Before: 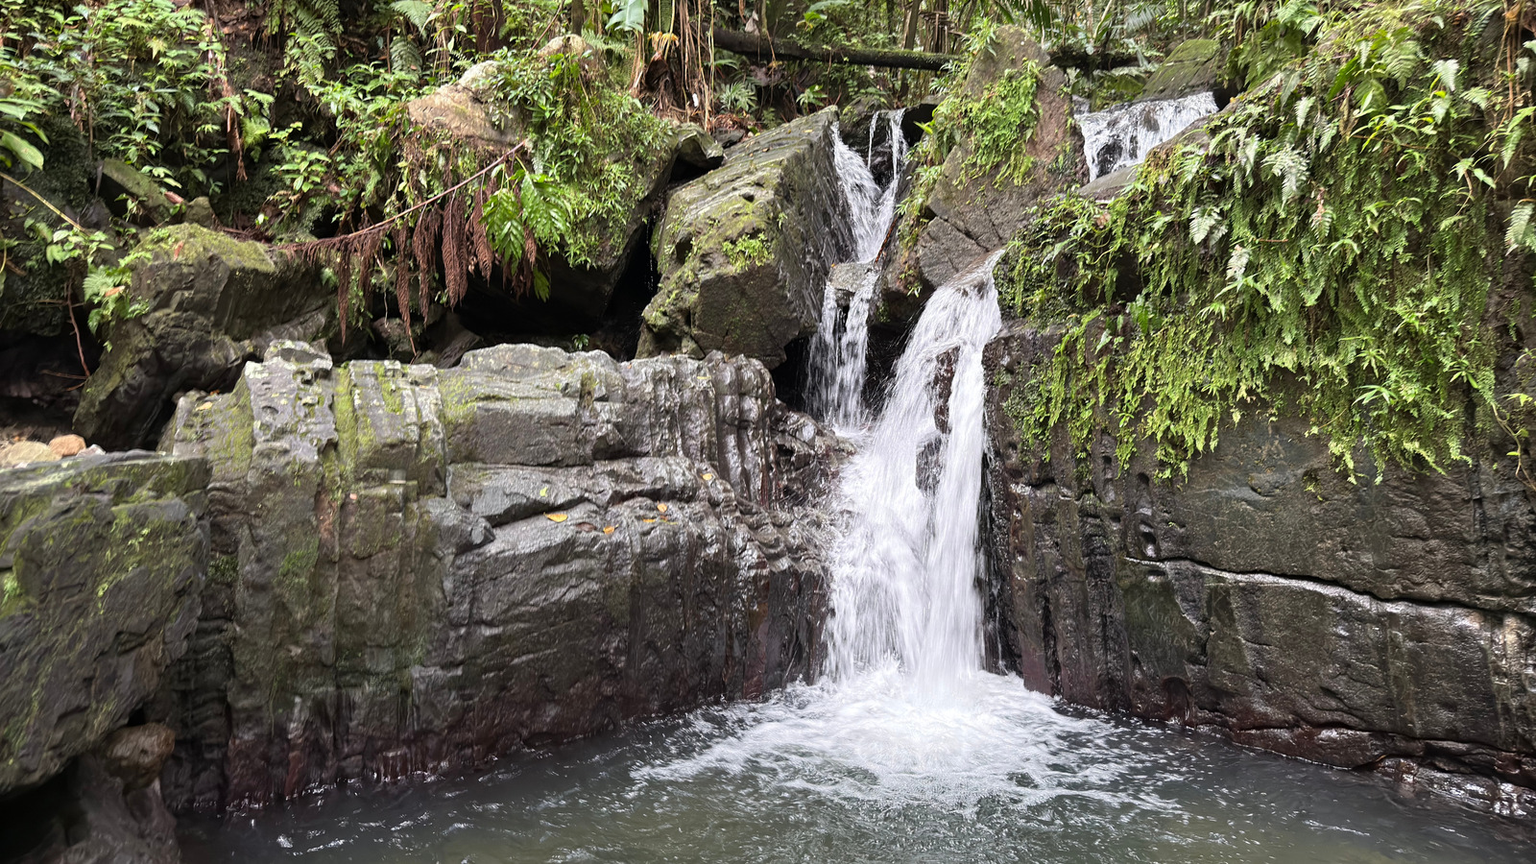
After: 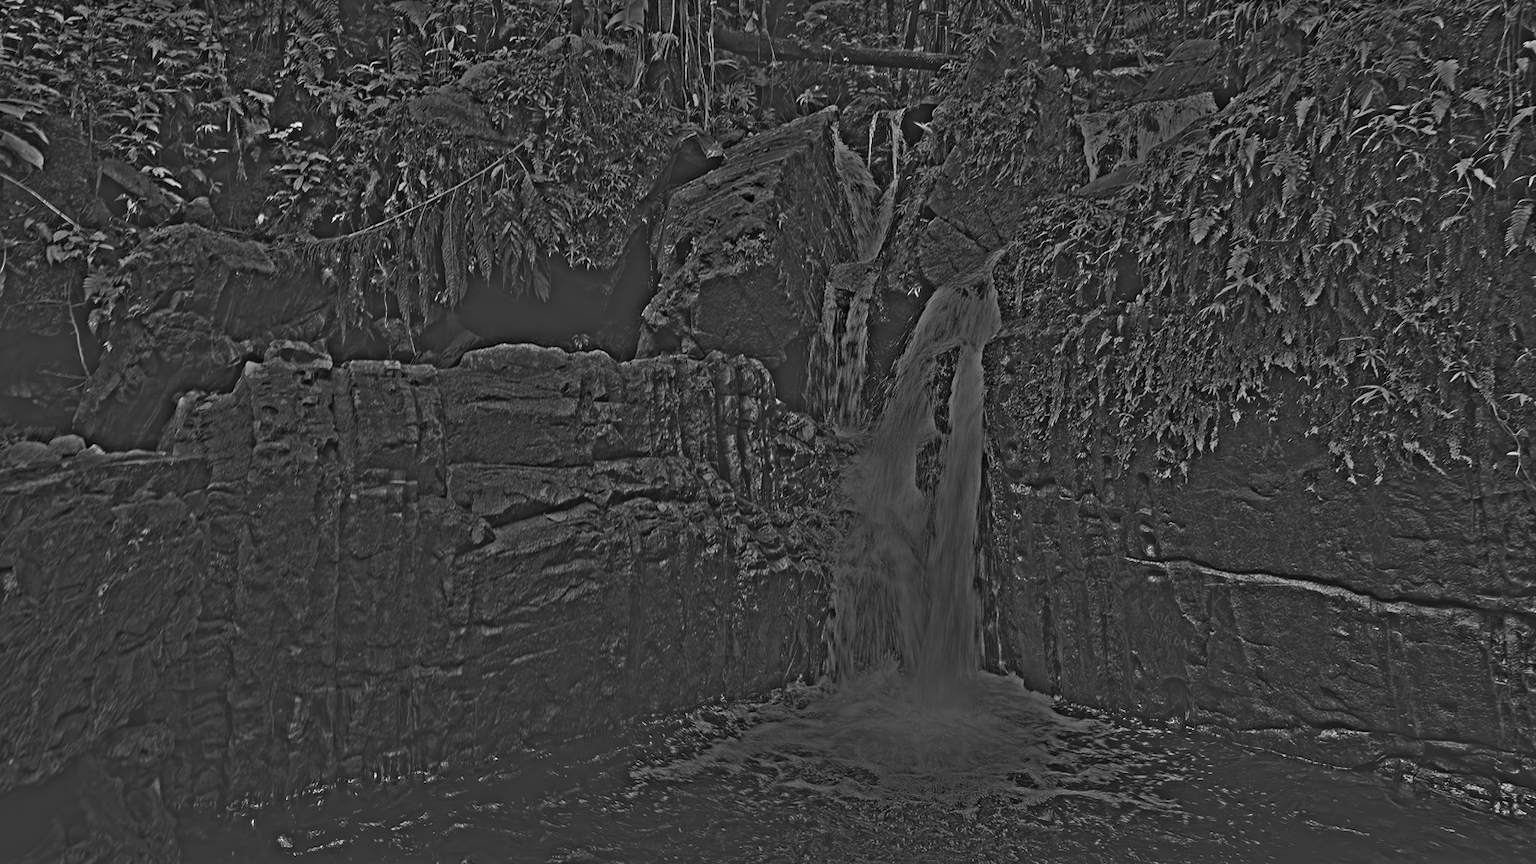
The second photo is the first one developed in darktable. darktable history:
tone equalizer: on, module defaults
contrast brightness saturation: brightness -0.52
highpass: sharpness 25.84%, contrast boost 14.94%
exposure: exposure 0.6 EV, compensate highlight preservation false
color calibration: output R [0.972, 0.068, -0.094, 0], output G [-0.178, 1.216, -0.086, 0], output B [0.095, -0.136, 0.98, 0], illuminant custom, x 0.371, y 0.381, temperature 4283.16 K
